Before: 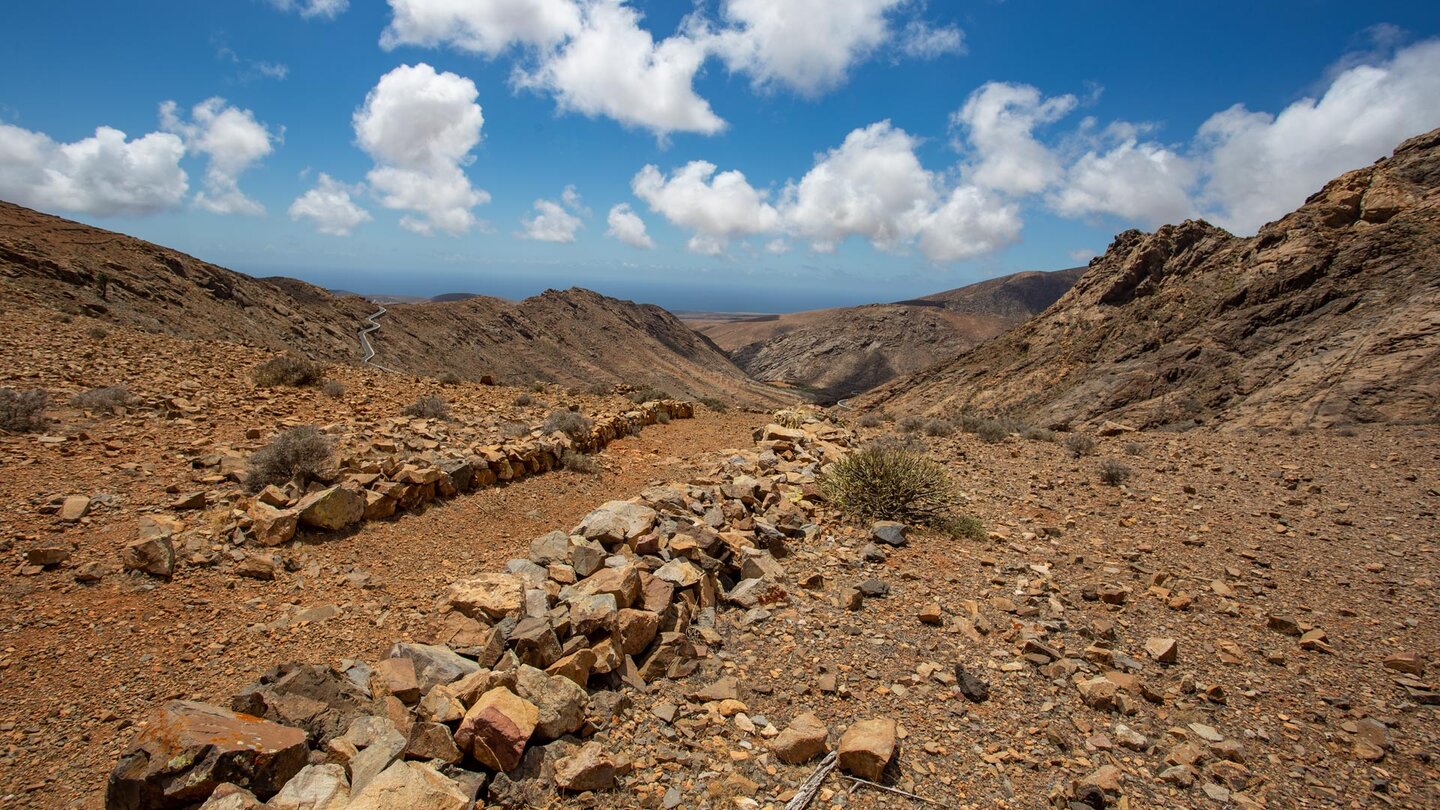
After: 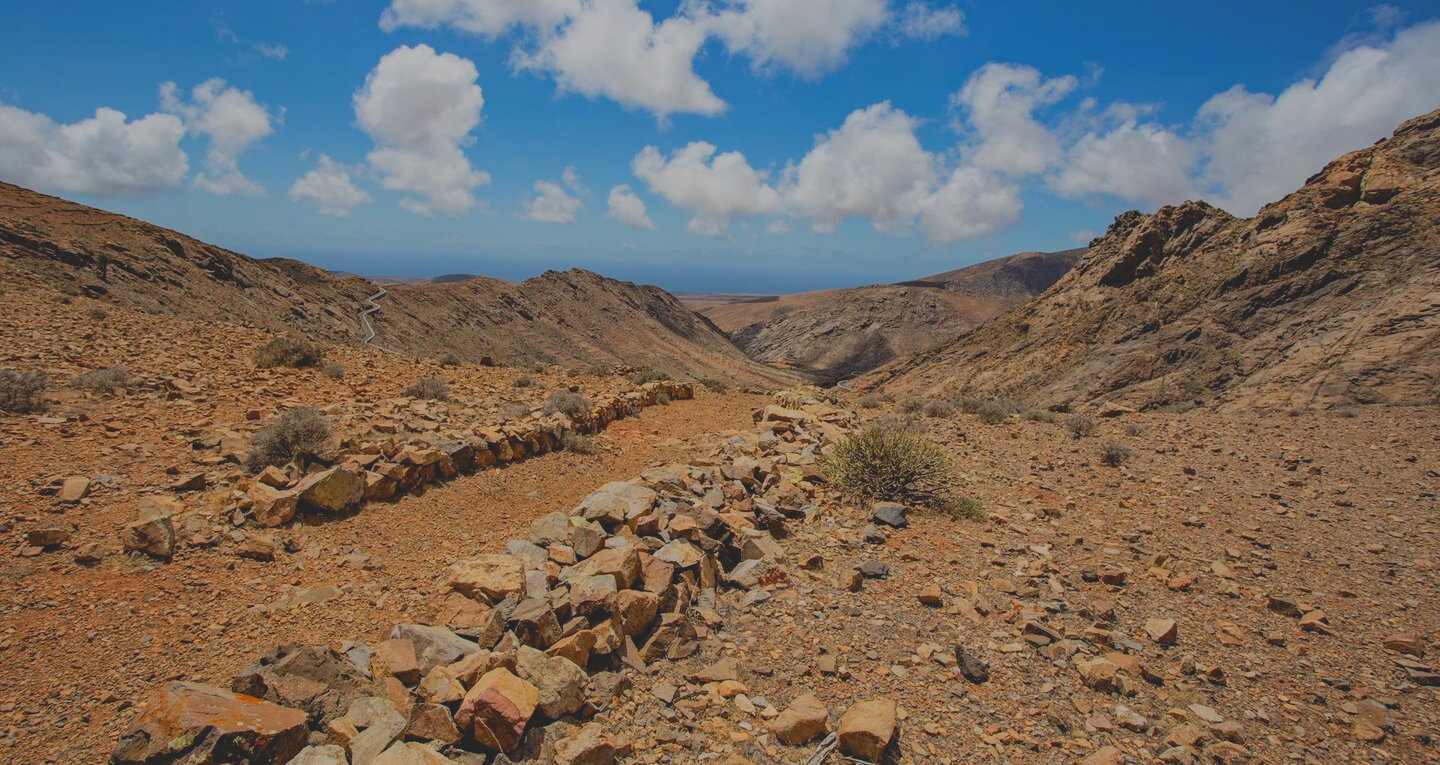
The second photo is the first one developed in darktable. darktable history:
contrast brightness saturation: contrast -0.285
haze removal: adaptive false
crop and rotate: top 2.433%, bottom 3.08%
filmic rgb: black relative exposure -7.65 EV, white relative exposure 4.56 EV, threshold 5.96 EV, hardness 3.61, enable highlight reconstruction true
